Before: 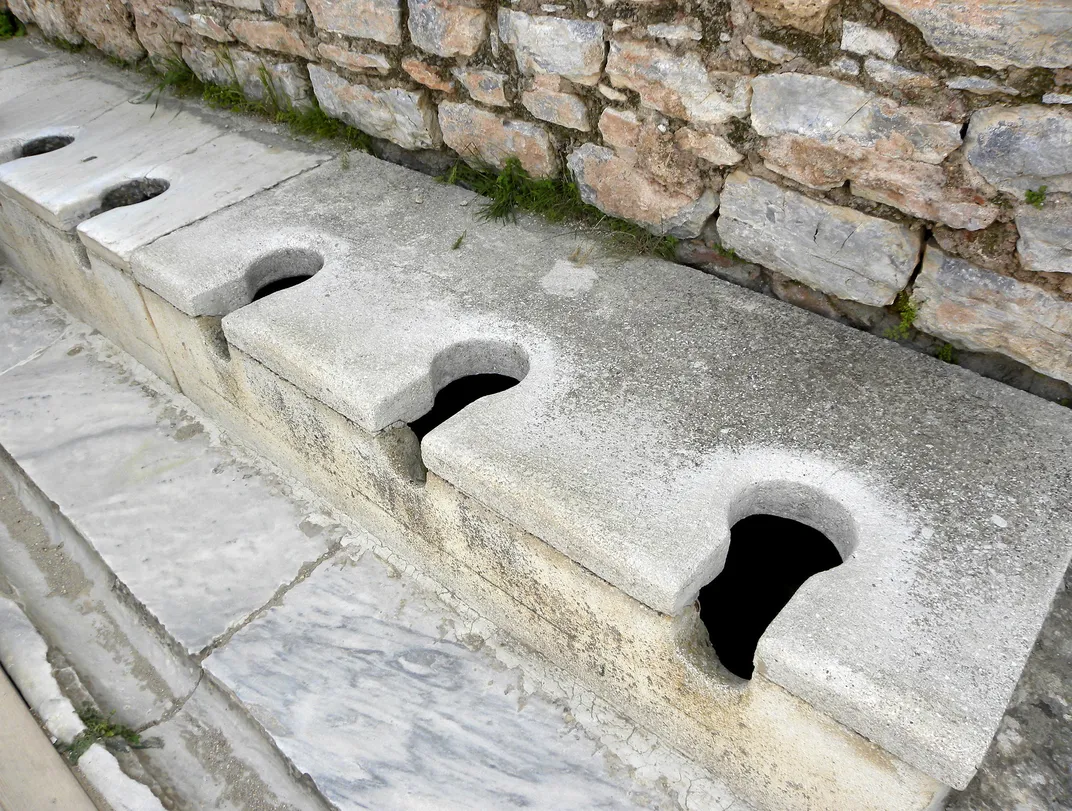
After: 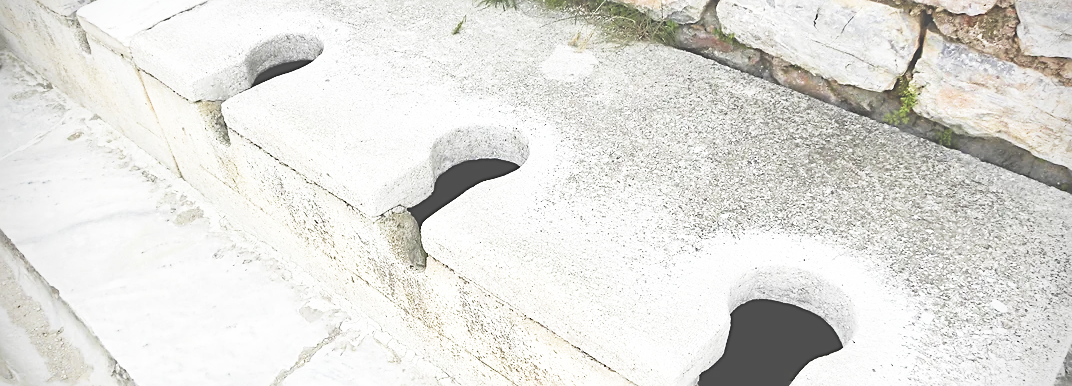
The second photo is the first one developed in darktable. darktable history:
exposure: black level correction -0.04, exposure 0.064 EV, compensate highlight preservation false
crop and rotate: top 26.55%, bottom 25.735%
sharpen: on, module defaults
vignetting: brightness -0.457, saturation -0.288, dithering 8-bit output
base curve: curves: ch0 [(0, 0) (0.012, 0.01) (0.073, 0.168) (0.31, 0.711) (0.645, 0.957) (1, 1)], preserve colors none
